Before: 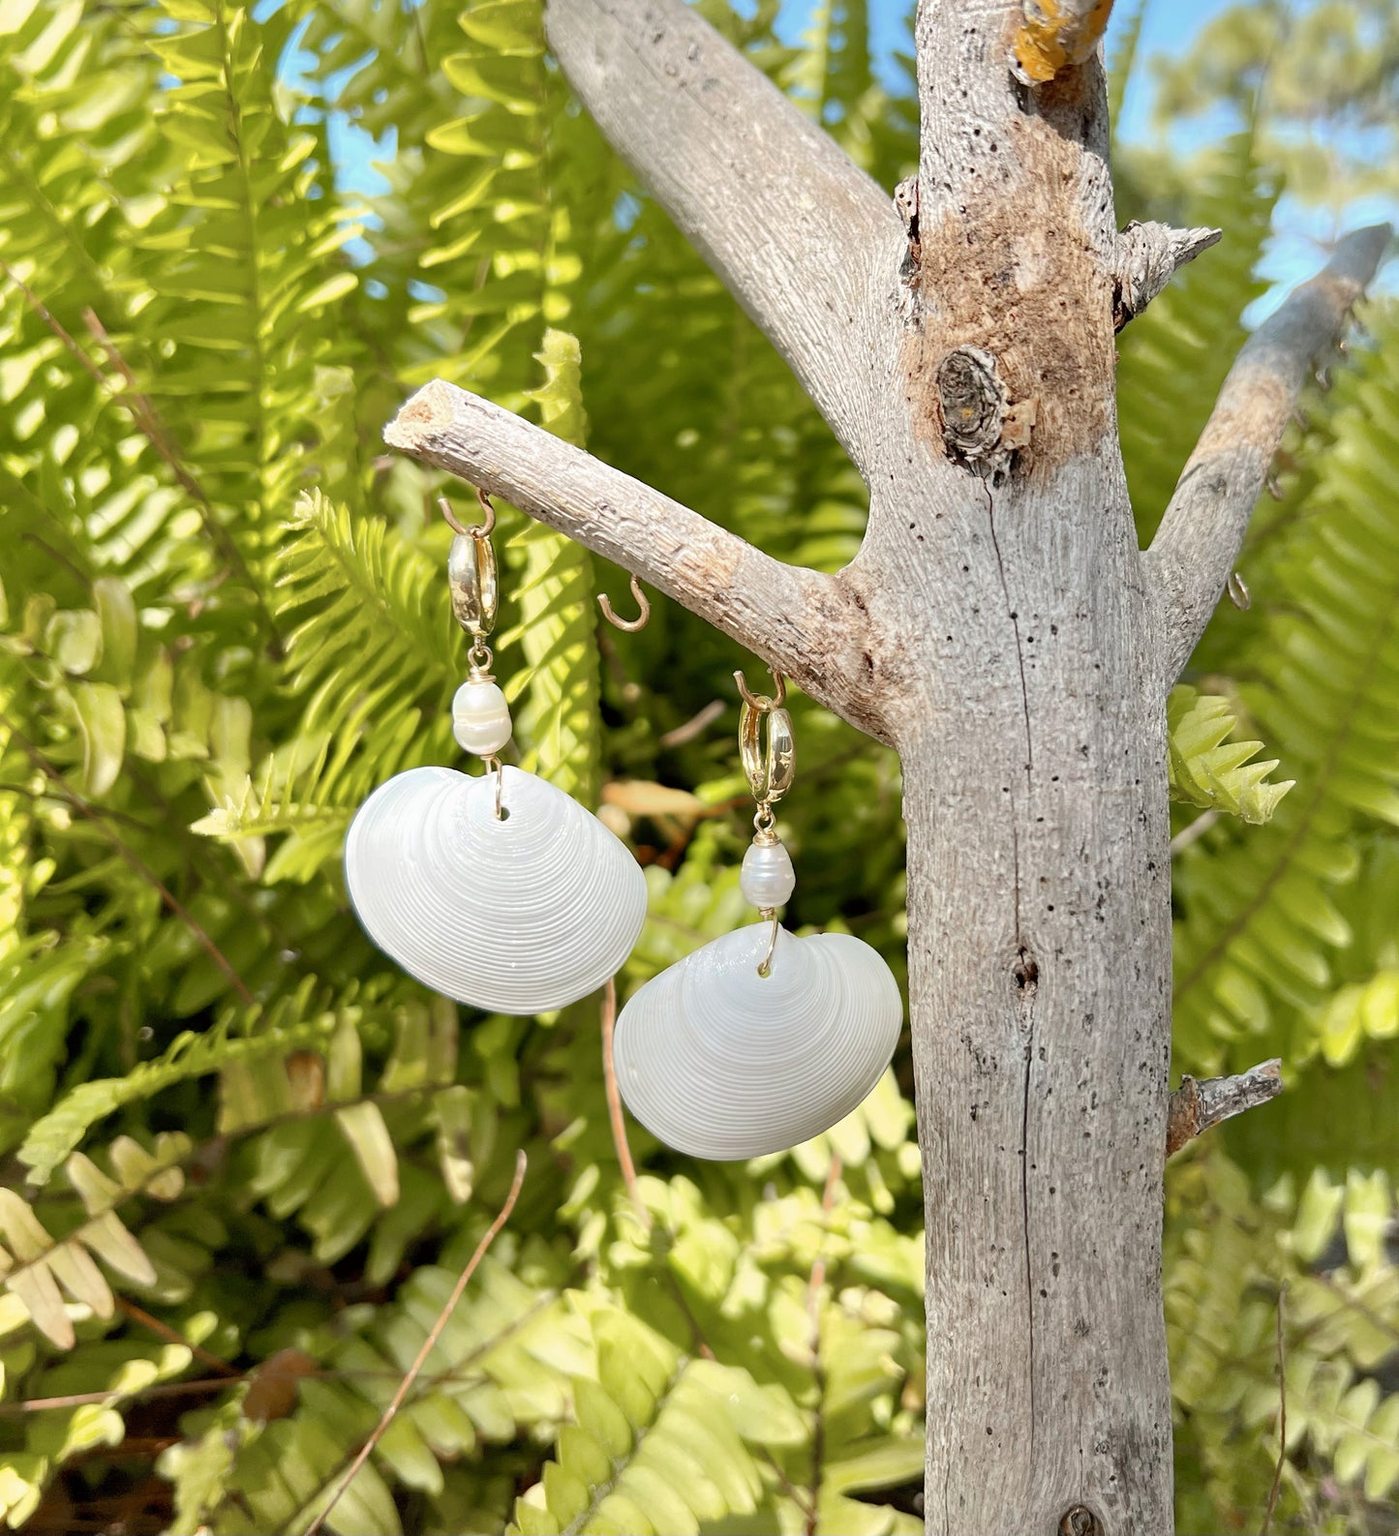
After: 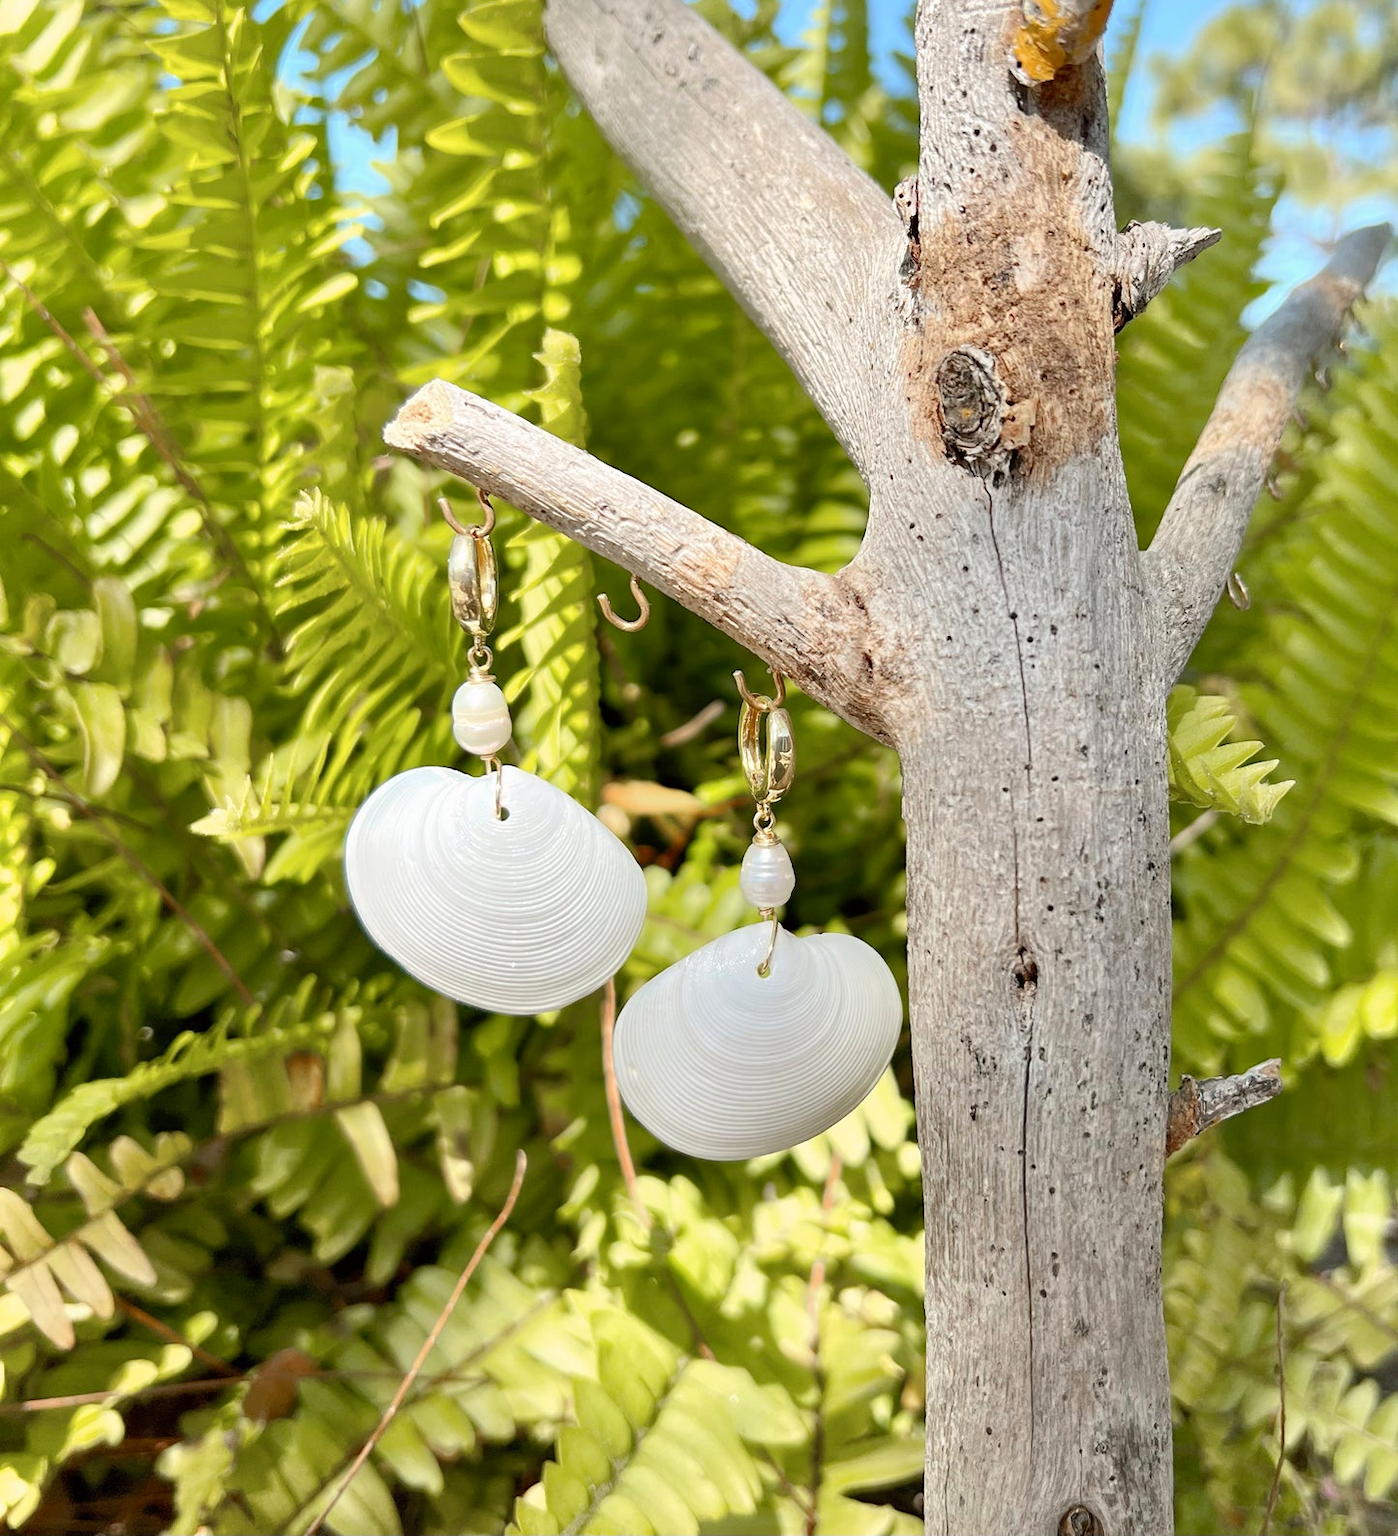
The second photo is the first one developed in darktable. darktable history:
contrast brightness saturation: contrast 0.098, brightness 0.029, saturation 0.094
